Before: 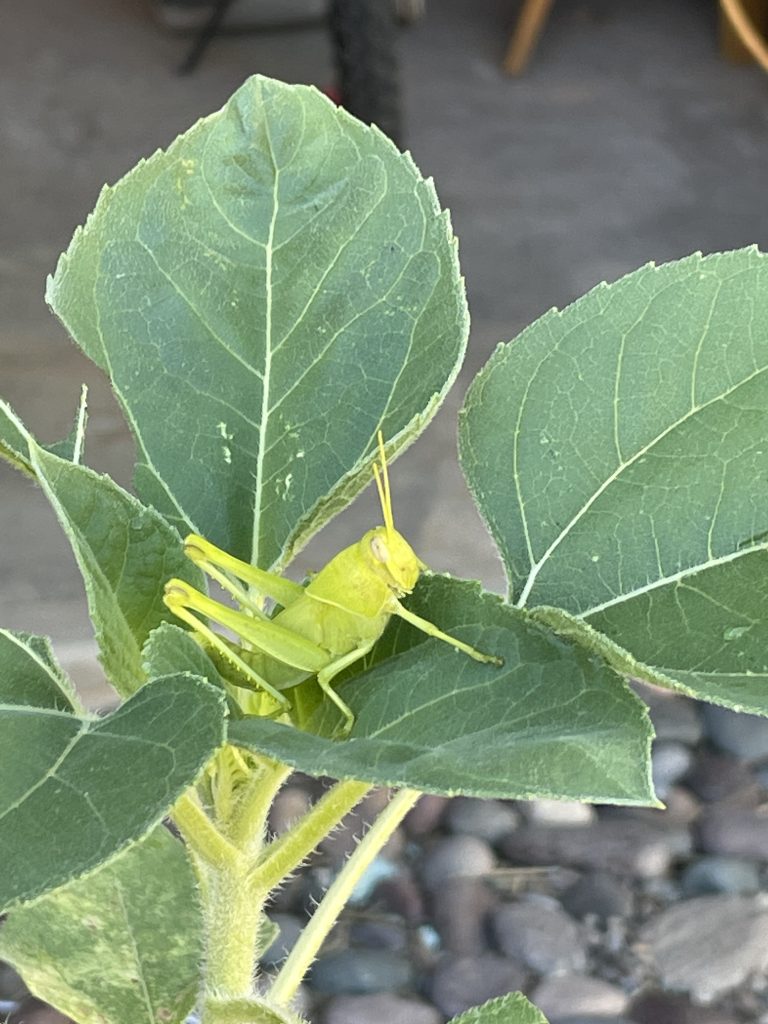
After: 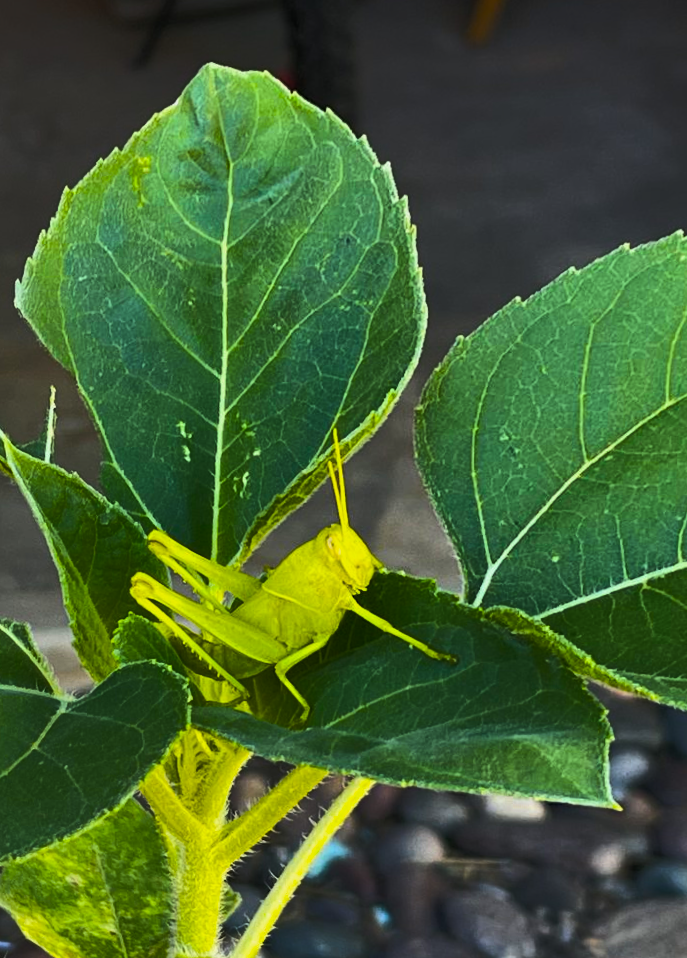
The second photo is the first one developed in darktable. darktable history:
exposure: black level correction 0.001, exposure -0.2 EV, compensate highlight preservation false
crop and rotate: right 5.167%
rotate and perspective: rotation 0.062°, lens shift (vertical) 0.115, lens shift (horizontal) -0.133, crop left 0.047, crop right 0.94, crop top 0.061, crop bottom 0.94
color balance rgb: linear chroma grading › global chroma 40.15%, perceptual saturation grading › global saturation 60.58%, perceptual saturation grading › highlights 20.44%, perceptual saturation grading › shadows -50.36%, perceptual brilliance grading › highlights 2.19%, perceptual brilliance grading › mid-tones -50.36%, perceptual brilliance grading › shadows -50.36%
